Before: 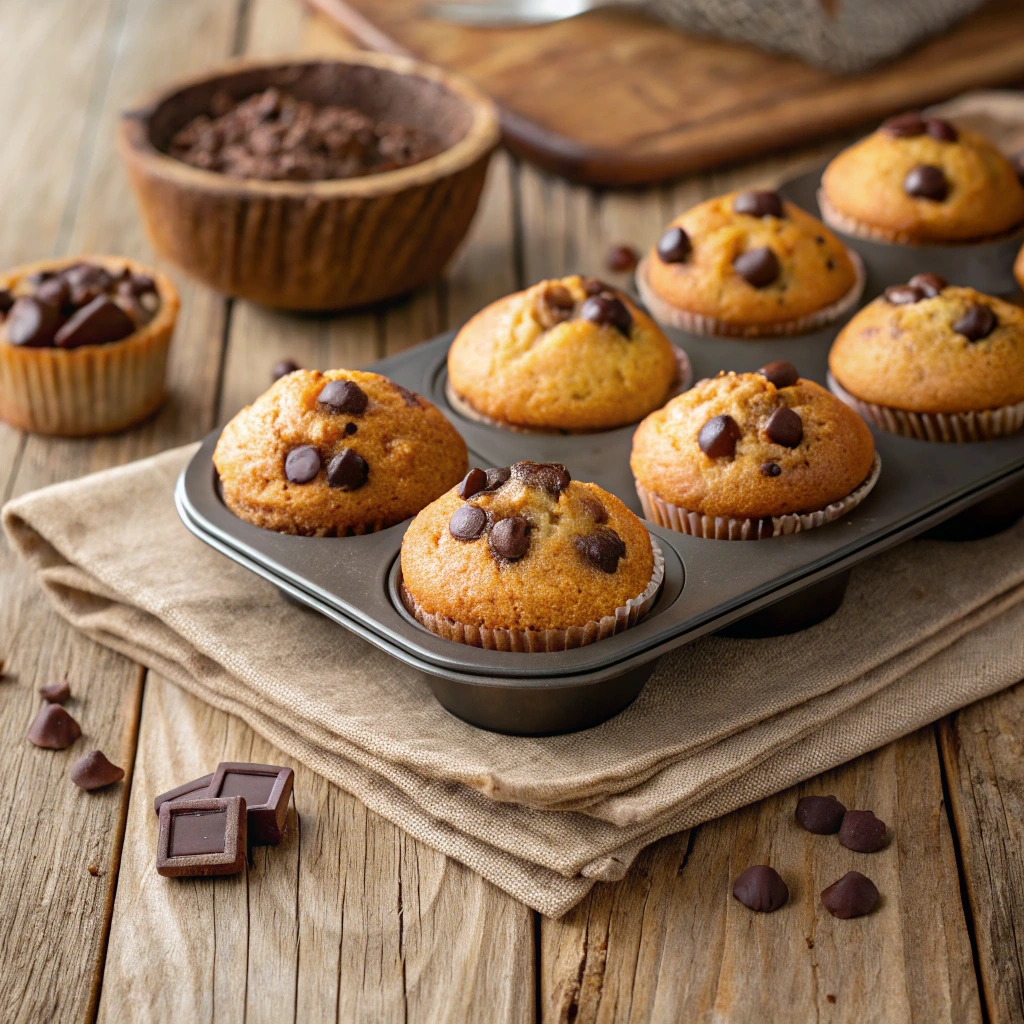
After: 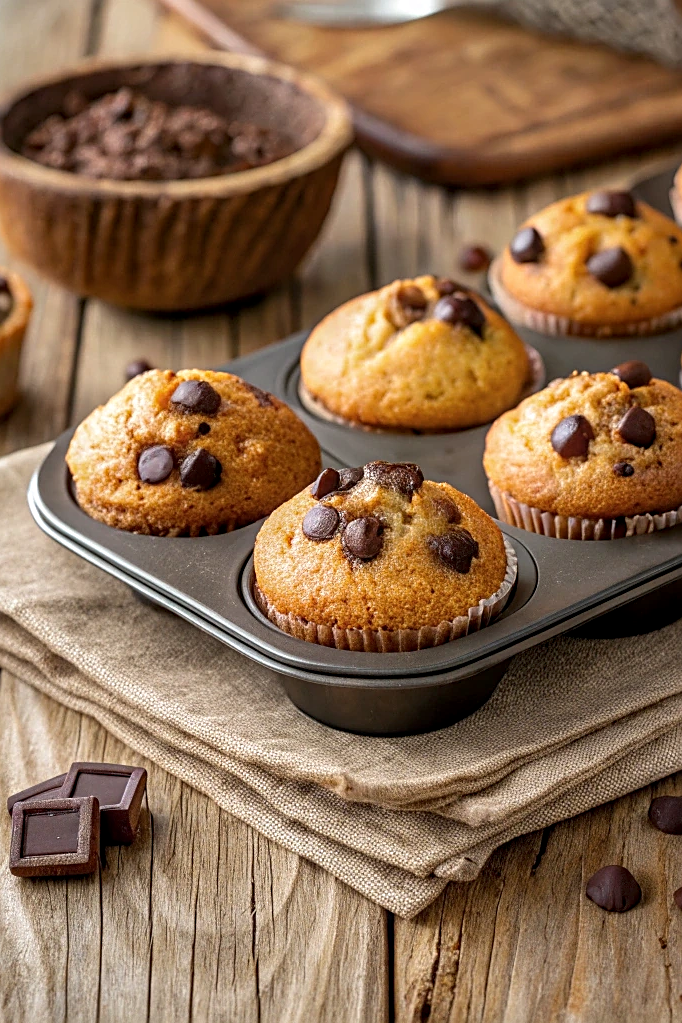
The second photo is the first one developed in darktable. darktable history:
shadows and highlights: radius 118.69, shadows 42.21, highlights -61.56, soften with gaussian
crop and rotate: left 14.385%, right 18.948%
local contrast: on, module defaults
sharpen: on, module defaults
